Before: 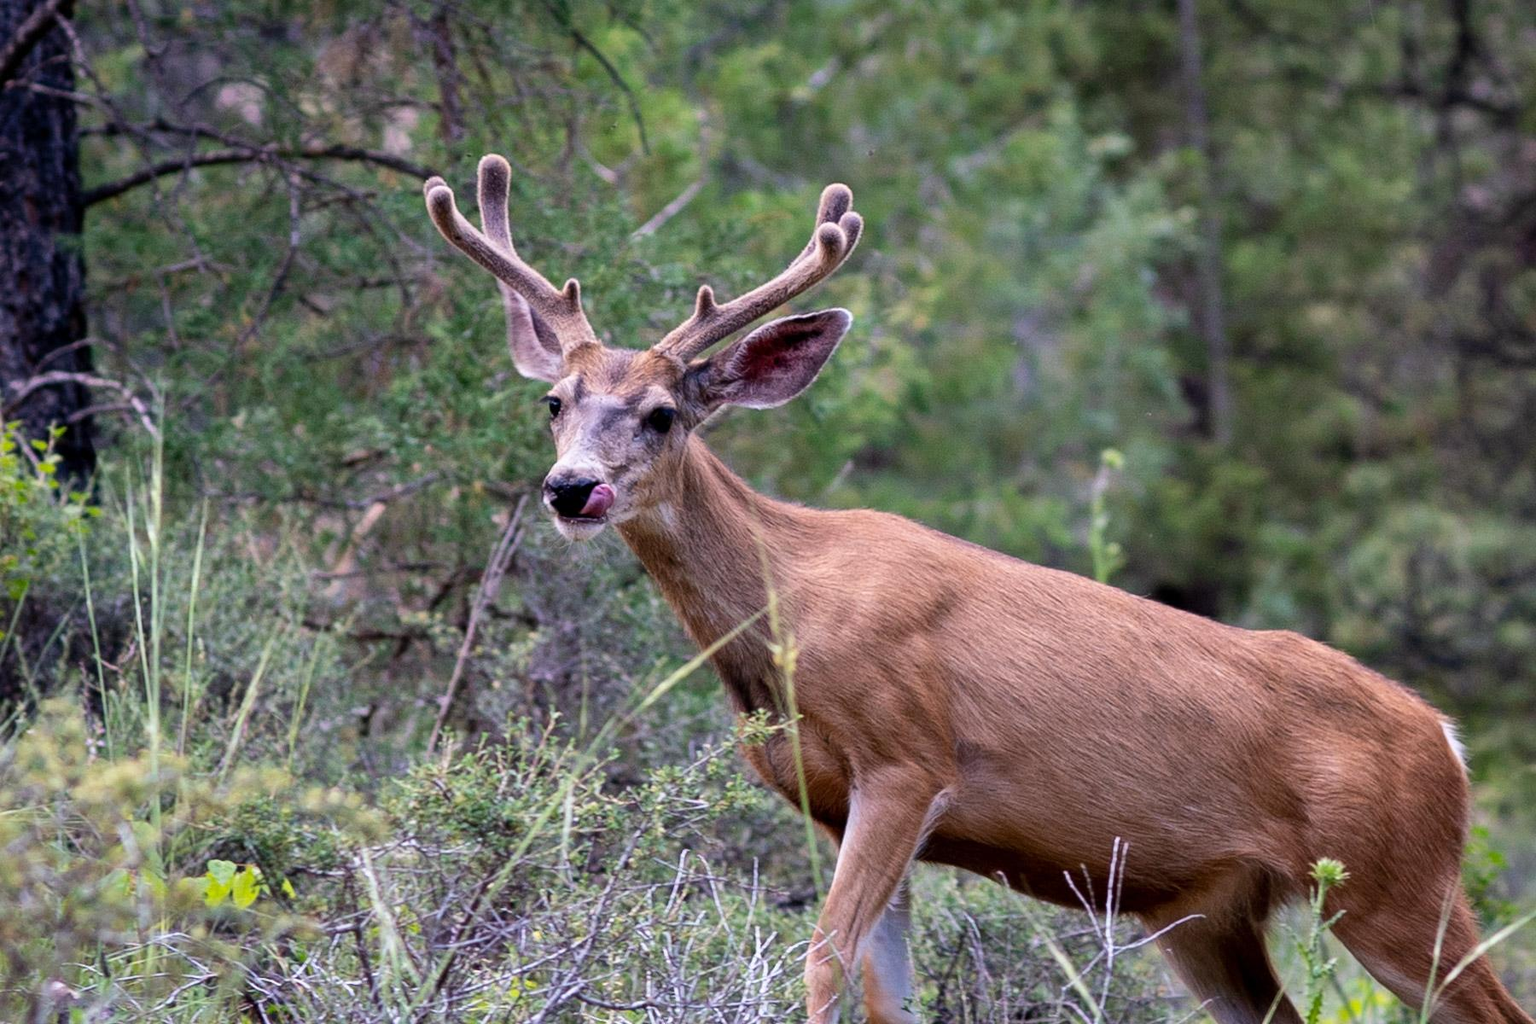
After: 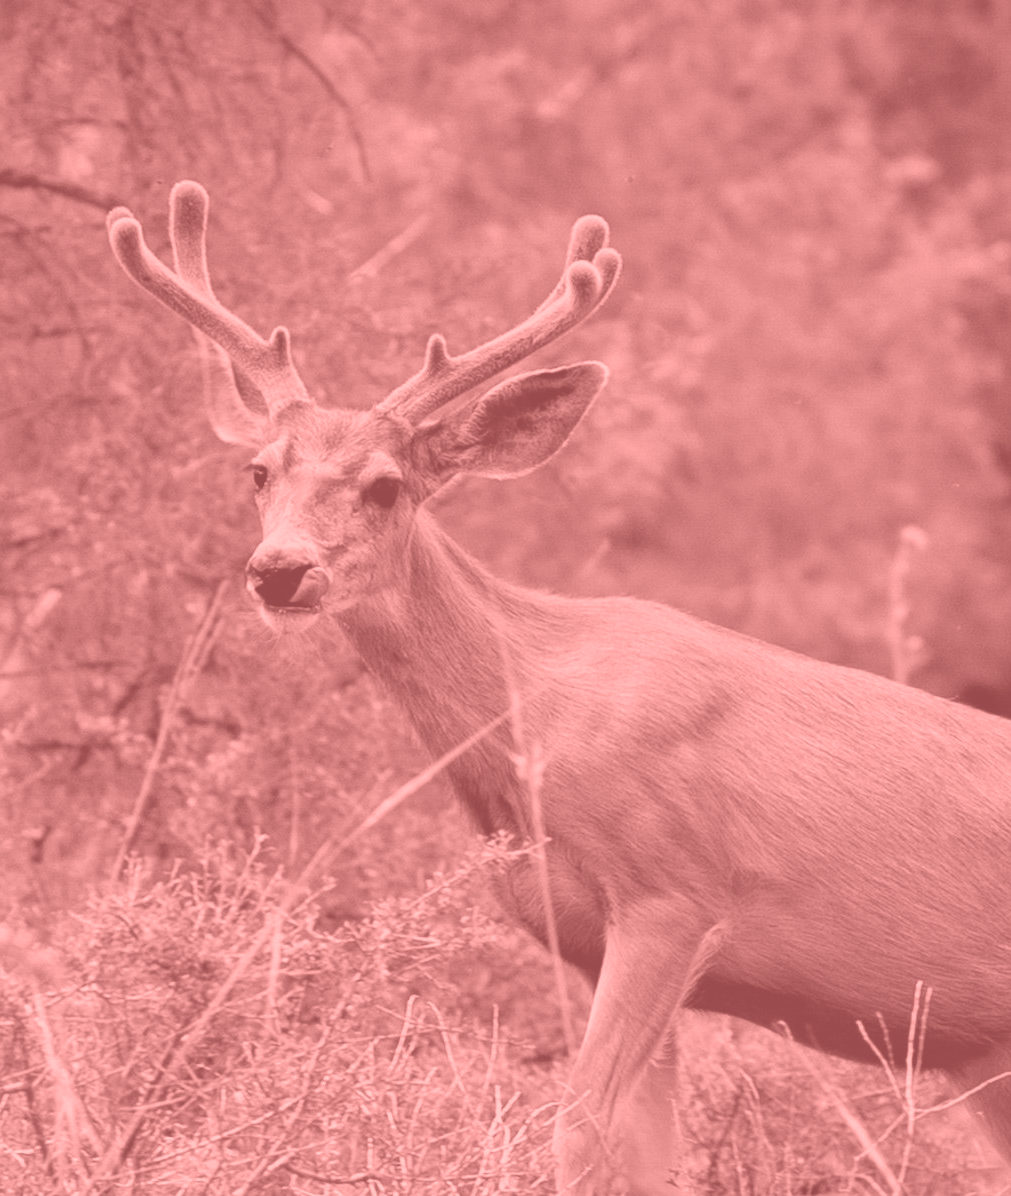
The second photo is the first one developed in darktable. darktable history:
crop: left 21.674%, right 22.086%
colorize: saturation 51%, source mix 50.67%, lightness 50.67%
